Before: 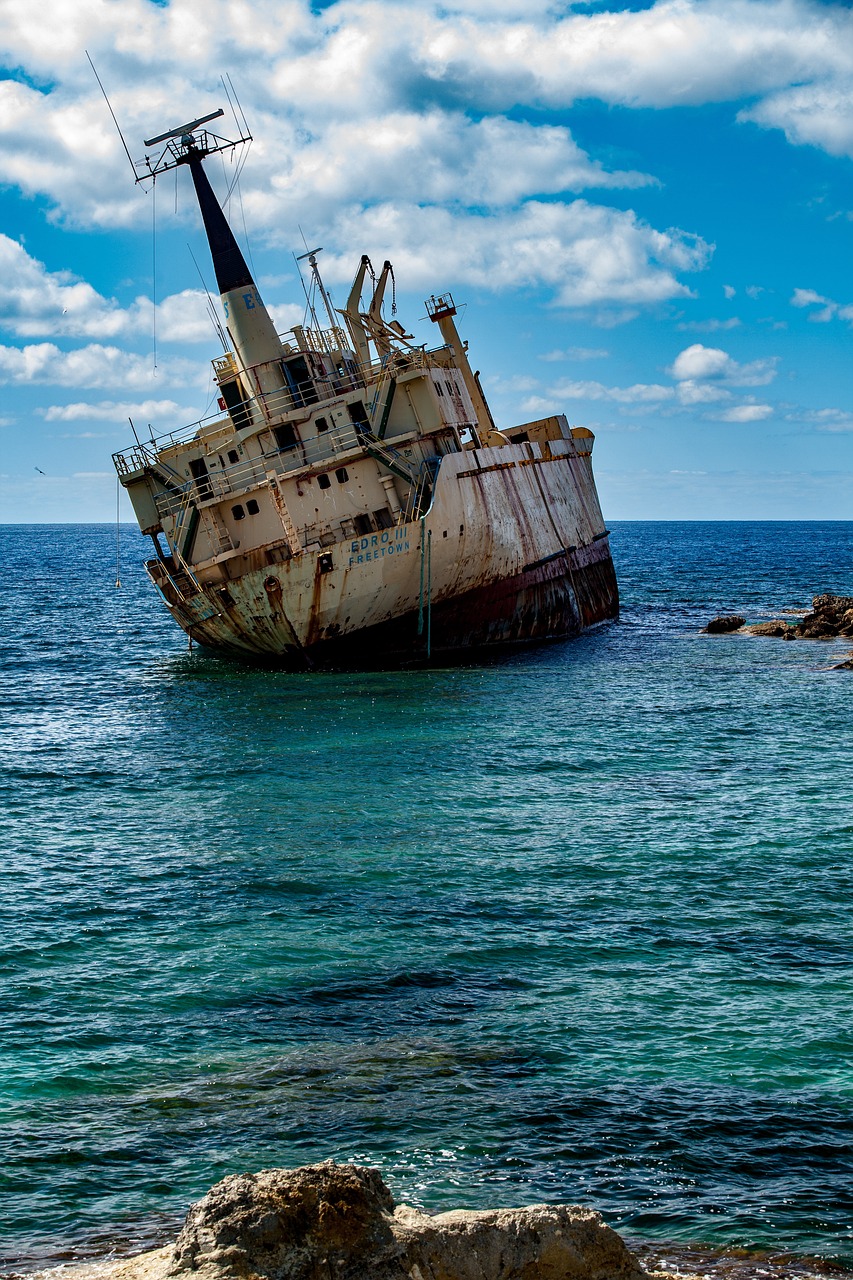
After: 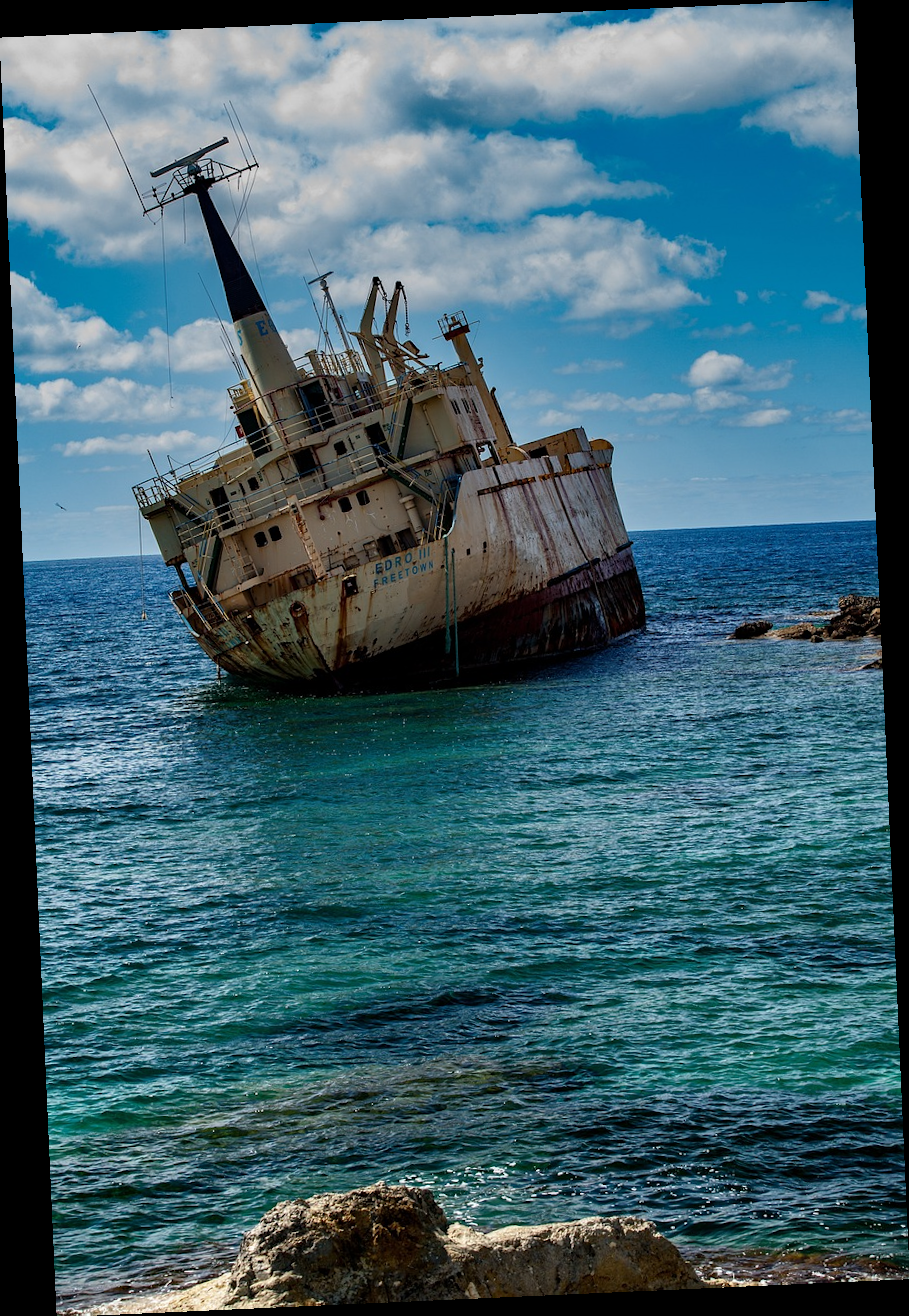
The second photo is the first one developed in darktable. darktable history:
graduated density: on, module defaults
rotate and perspective: rotation -2.56°, automatic cropping off
